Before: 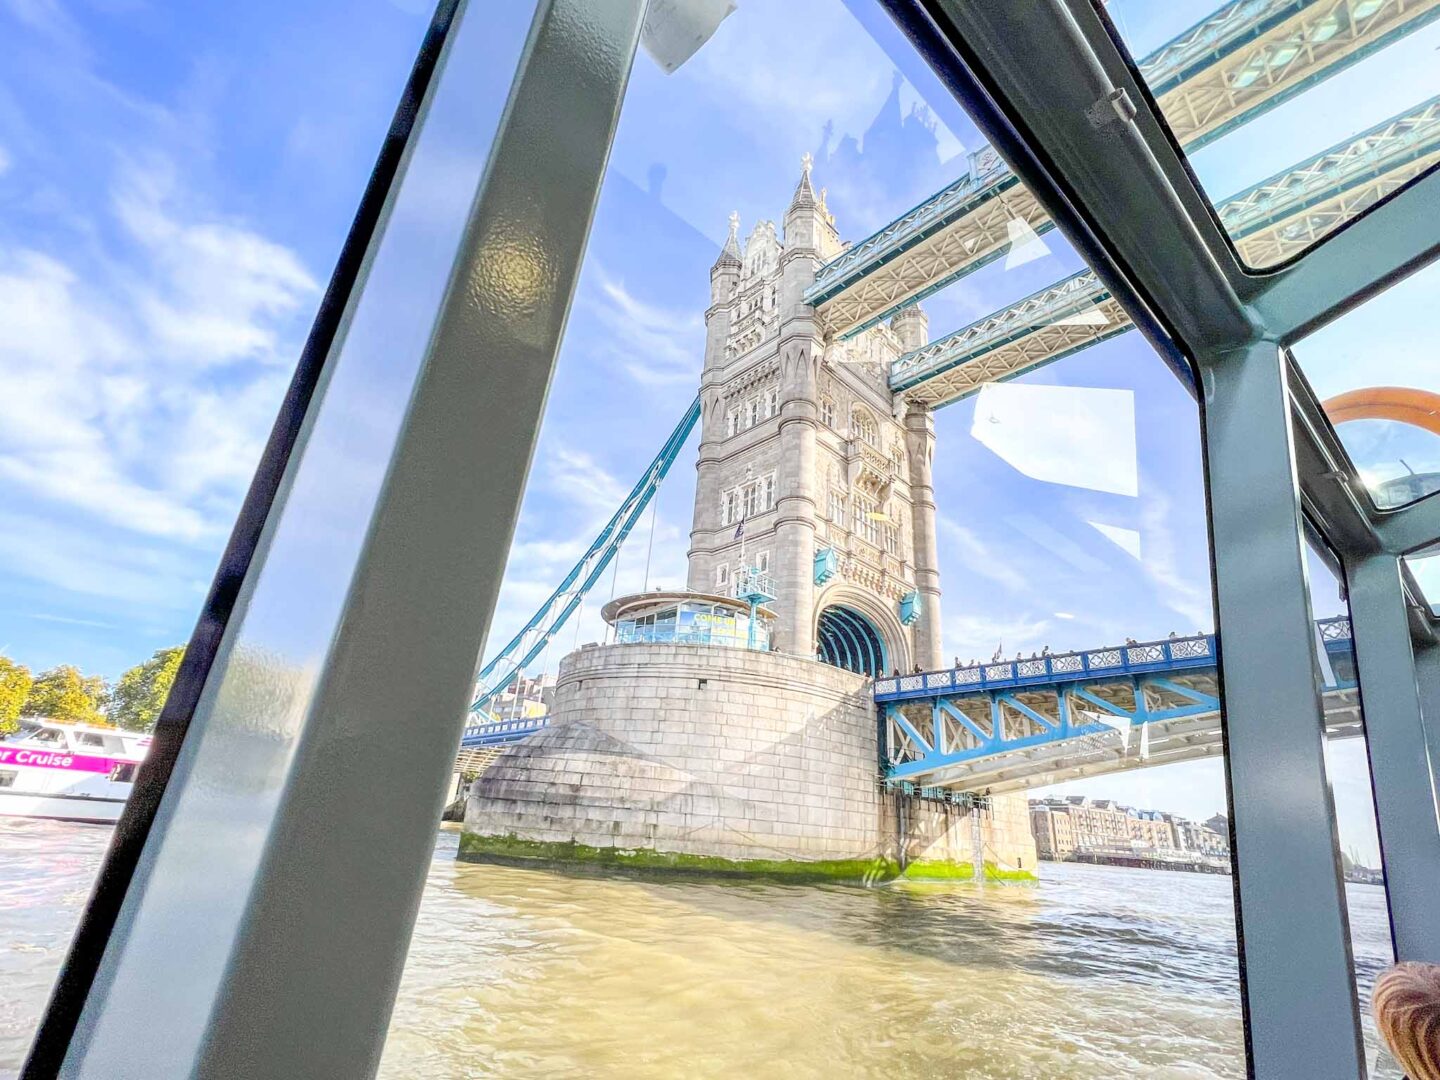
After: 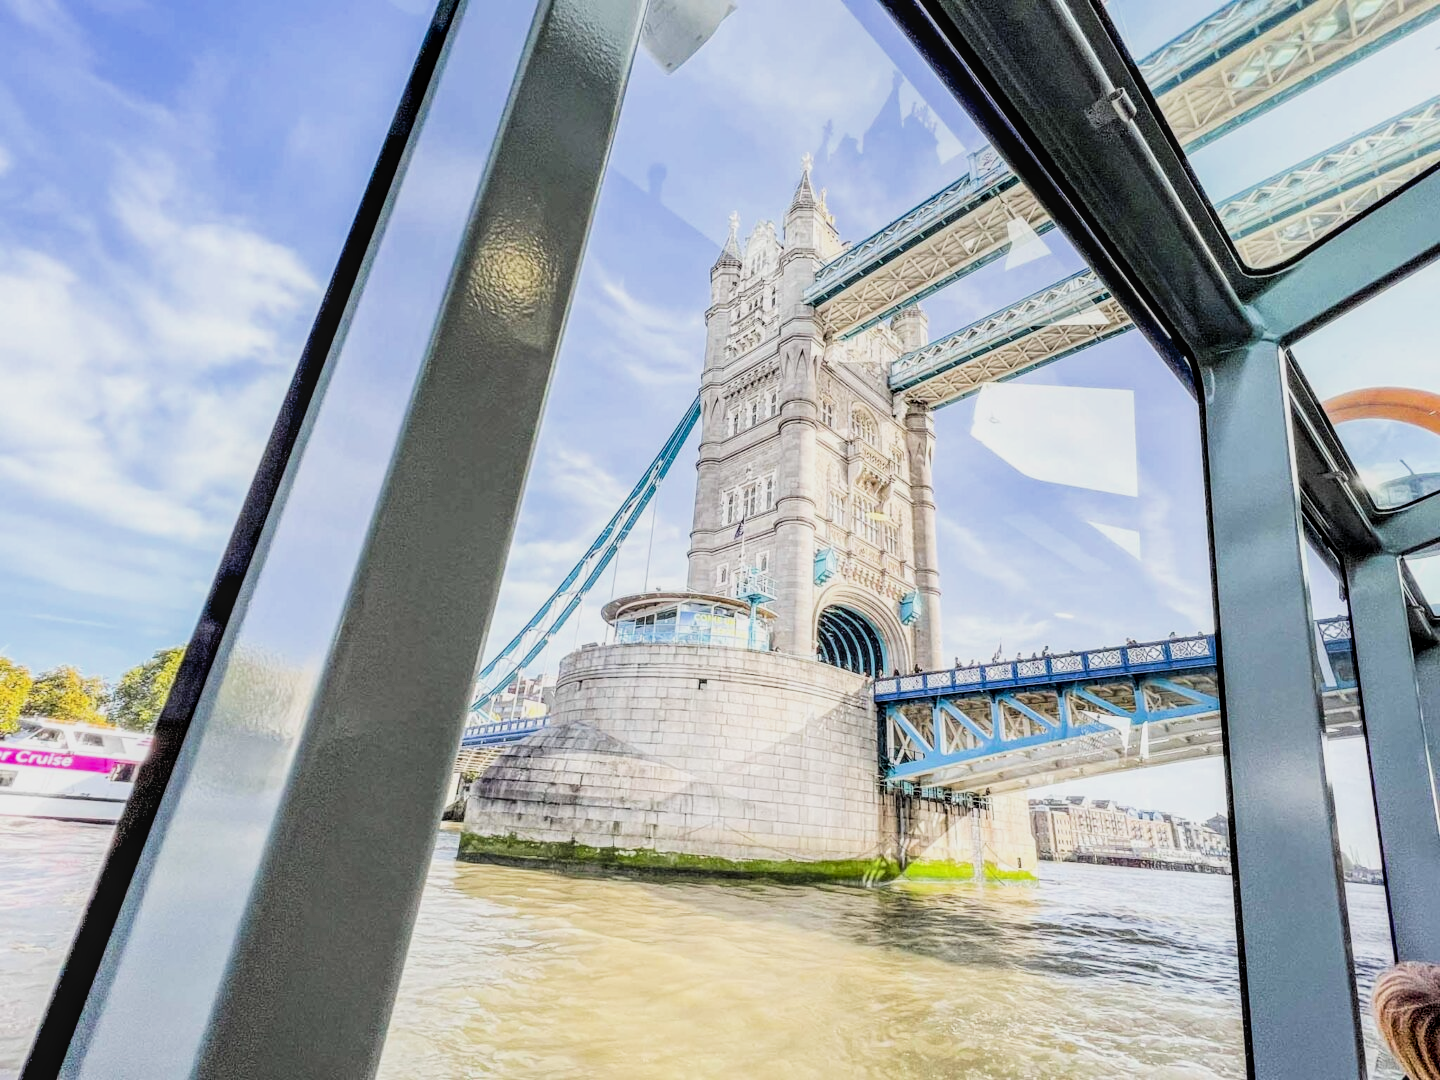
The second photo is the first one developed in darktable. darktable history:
local contrast: on, module defaults
filmic rgb: black relative exposure -5.04 EV, white relative exposure 3.96 EV, threshold 5.95 EV, hardness 2.89, contrast 1.403, highlights saturation mix -28.55%, enable highlight reconstruction true
